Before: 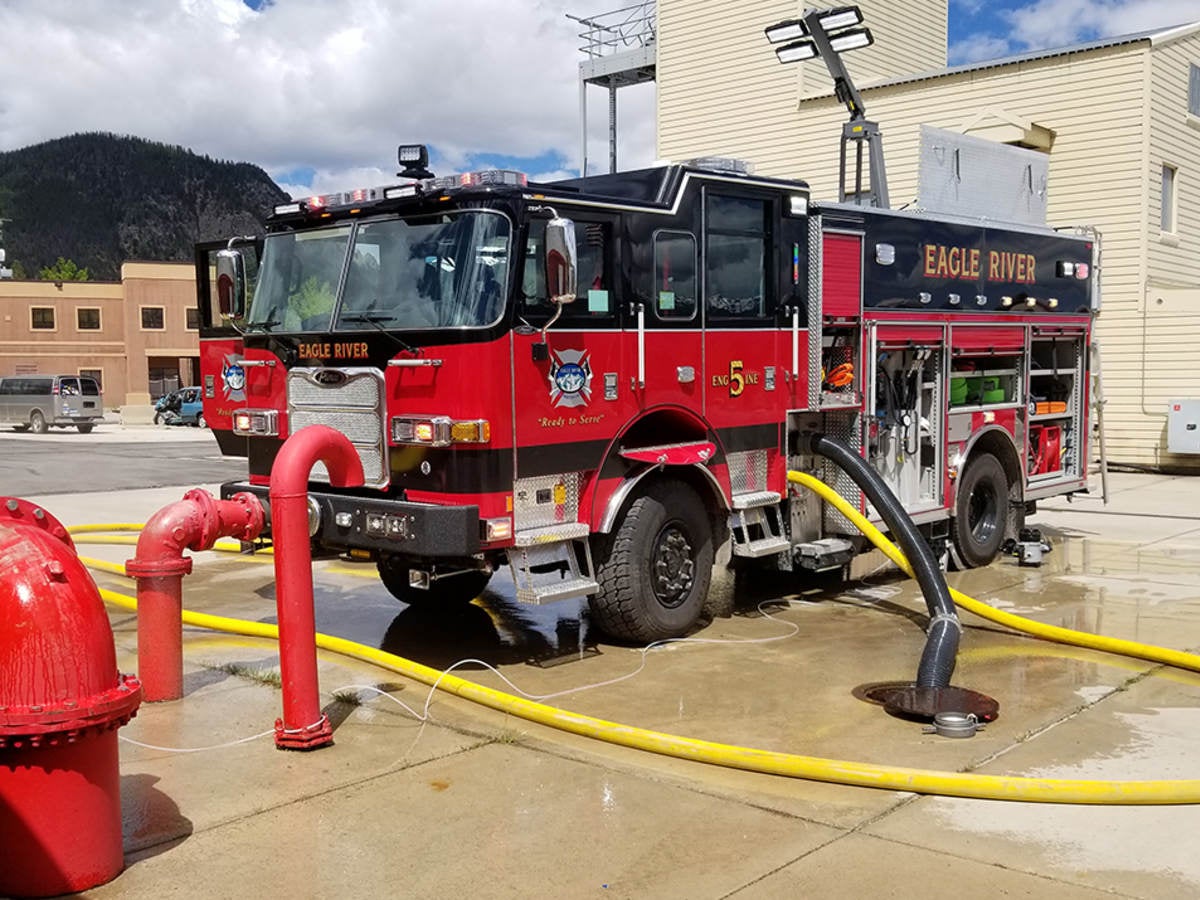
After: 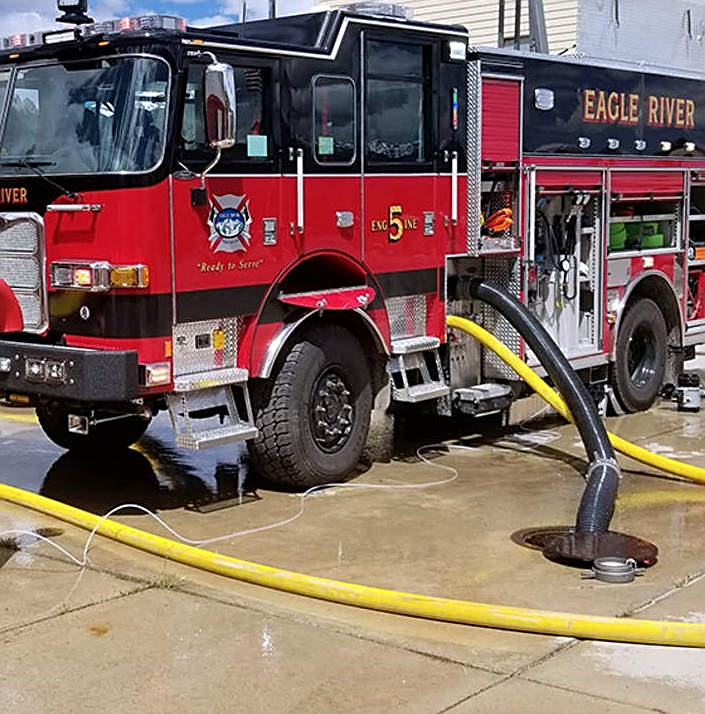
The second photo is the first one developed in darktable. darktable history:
color calibration: illuminant as shot in camera, x 0.358, y 0.373, temperature 4628.91 K
tone equalizer: -7 EV 0.108 EV
sharpen: on, module defaults
crop and rotate: left 28.49%, top 17.319%, right 12.728%, bottom 3.322%
